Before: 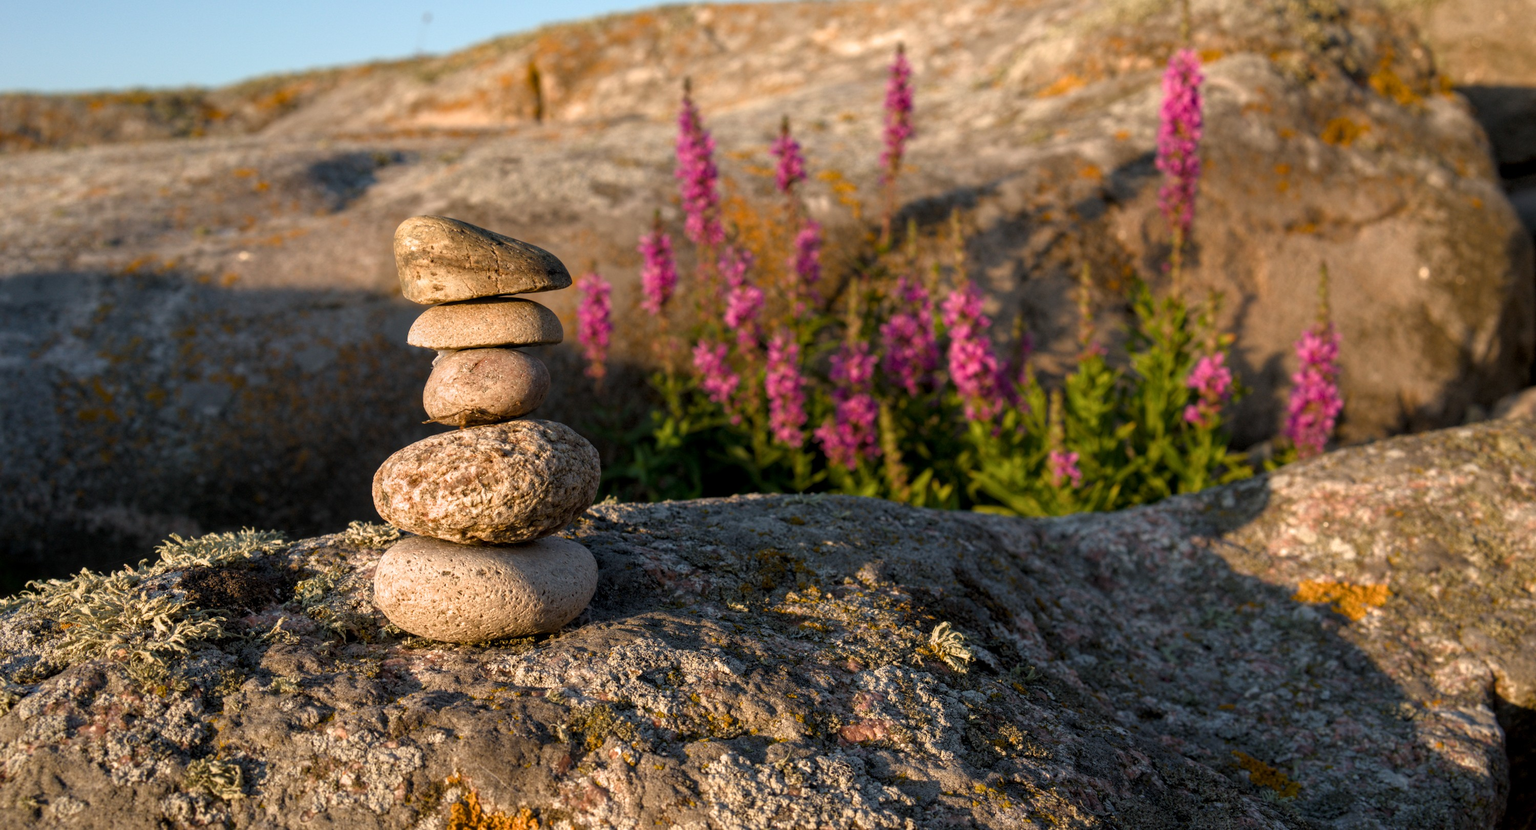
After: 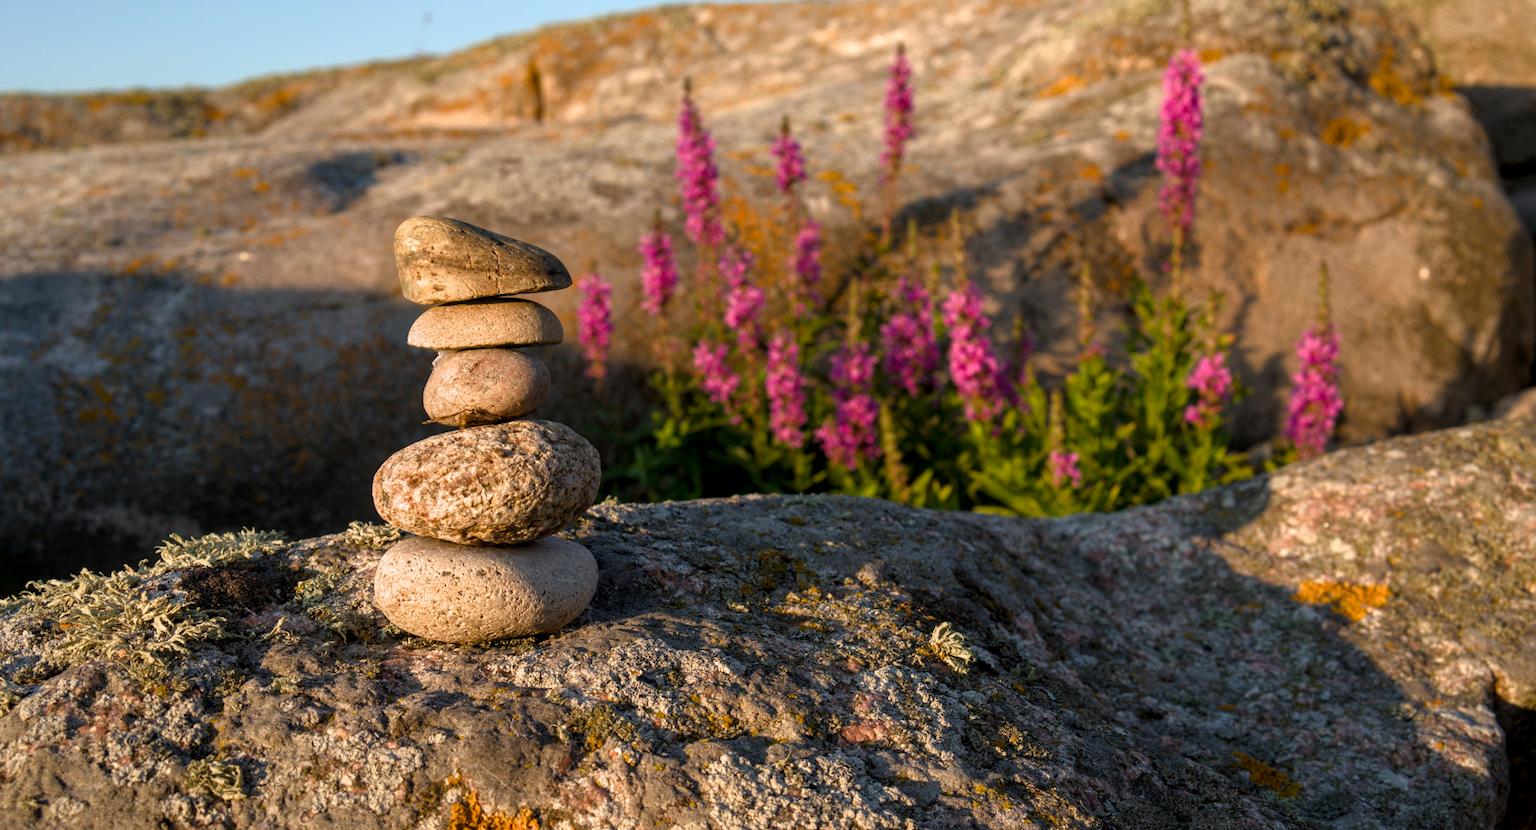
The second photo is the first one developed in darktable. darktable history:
color correction: highlights b* 0.023, saturation 1.08
